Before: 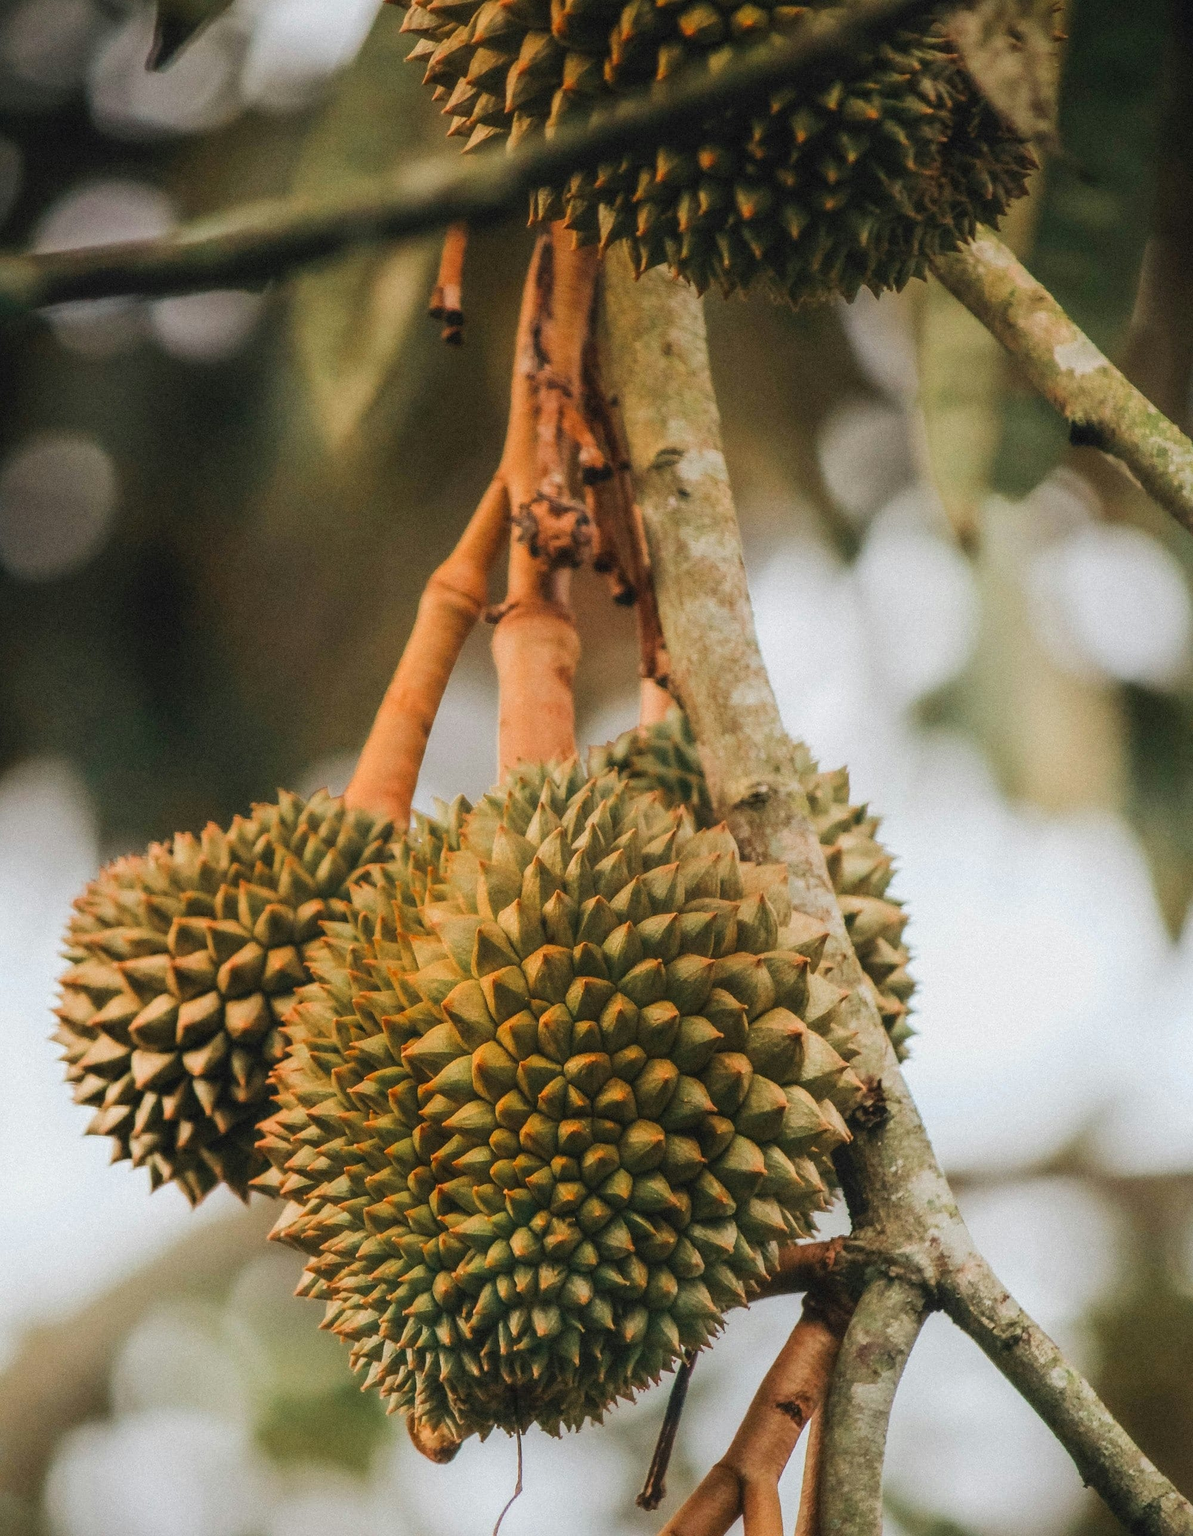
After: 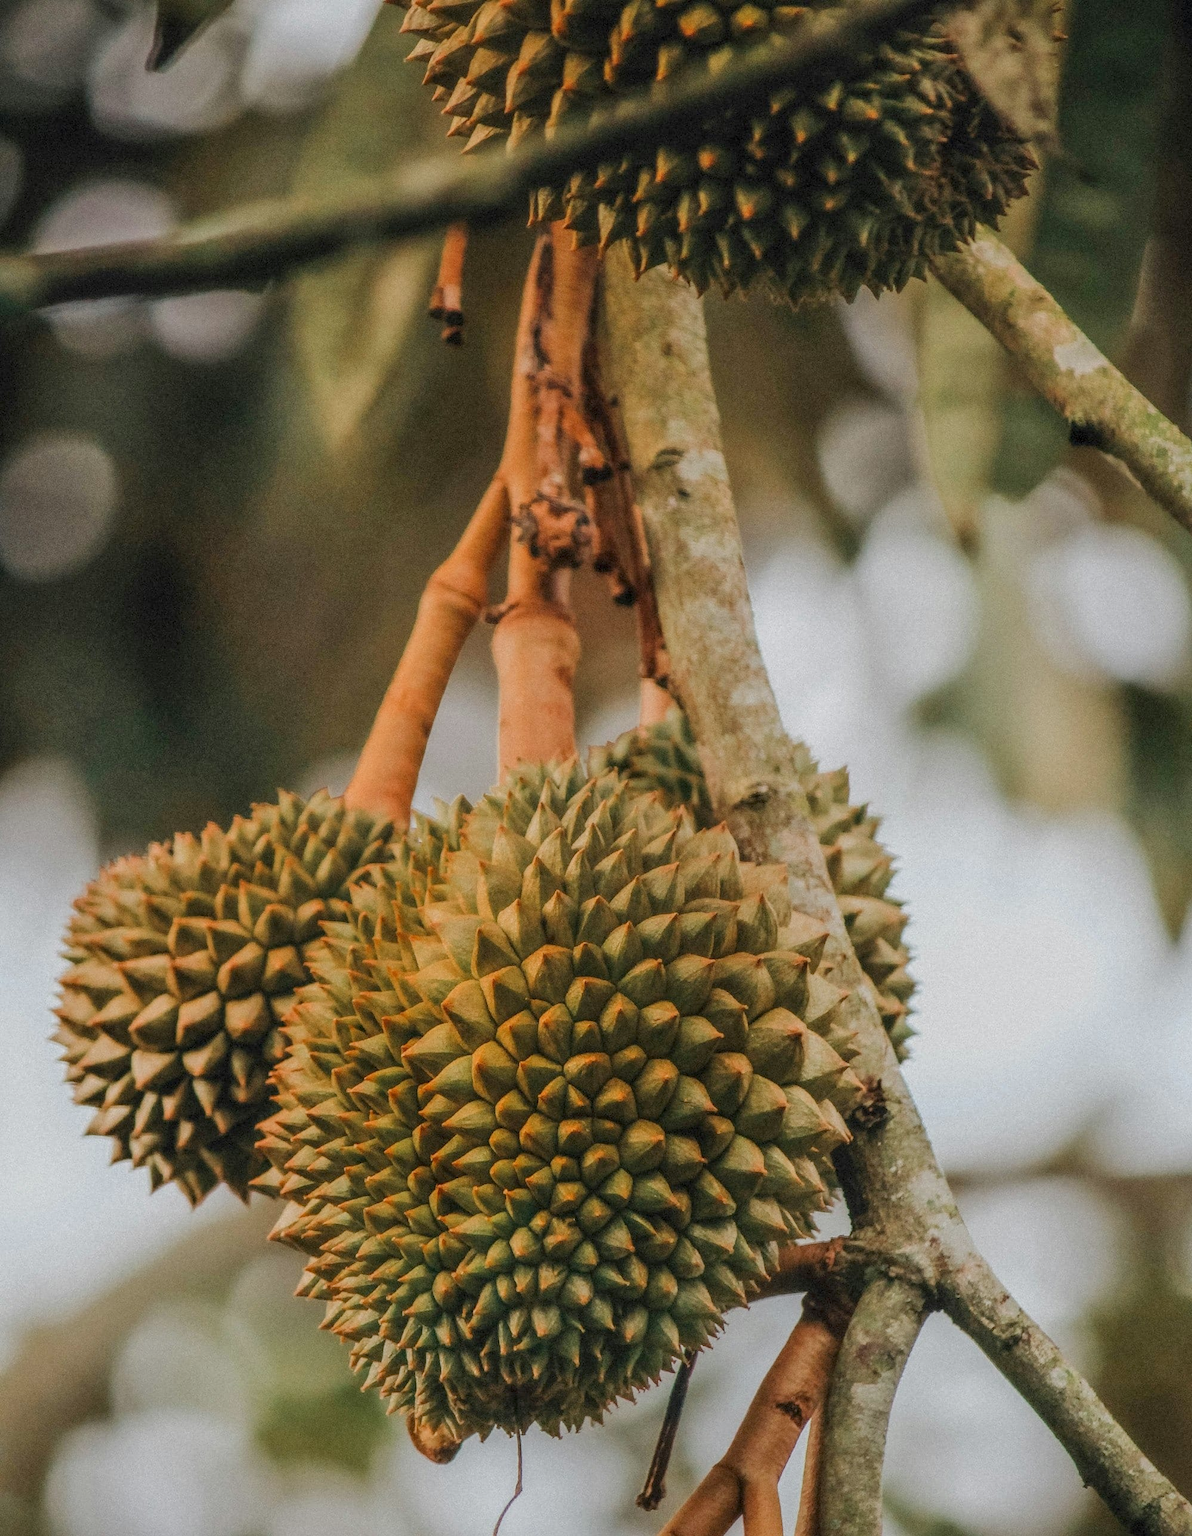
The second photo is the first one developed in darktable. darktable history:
local contrast: on, module defaults
tone equalizer: -8 EV 0.25 EV, -7 EV 0.417 EV, -6 EV 0.417 EV, -5 EV 0.25 EV, -3 EV -0.25 EV, -2 EV -0.417 EV, -1 EV -0.417 EV, +0 EV -0.25 EV, edges refinement/feathering 500, mask exposure compensation -1.57 EV, preserve details guided filter
